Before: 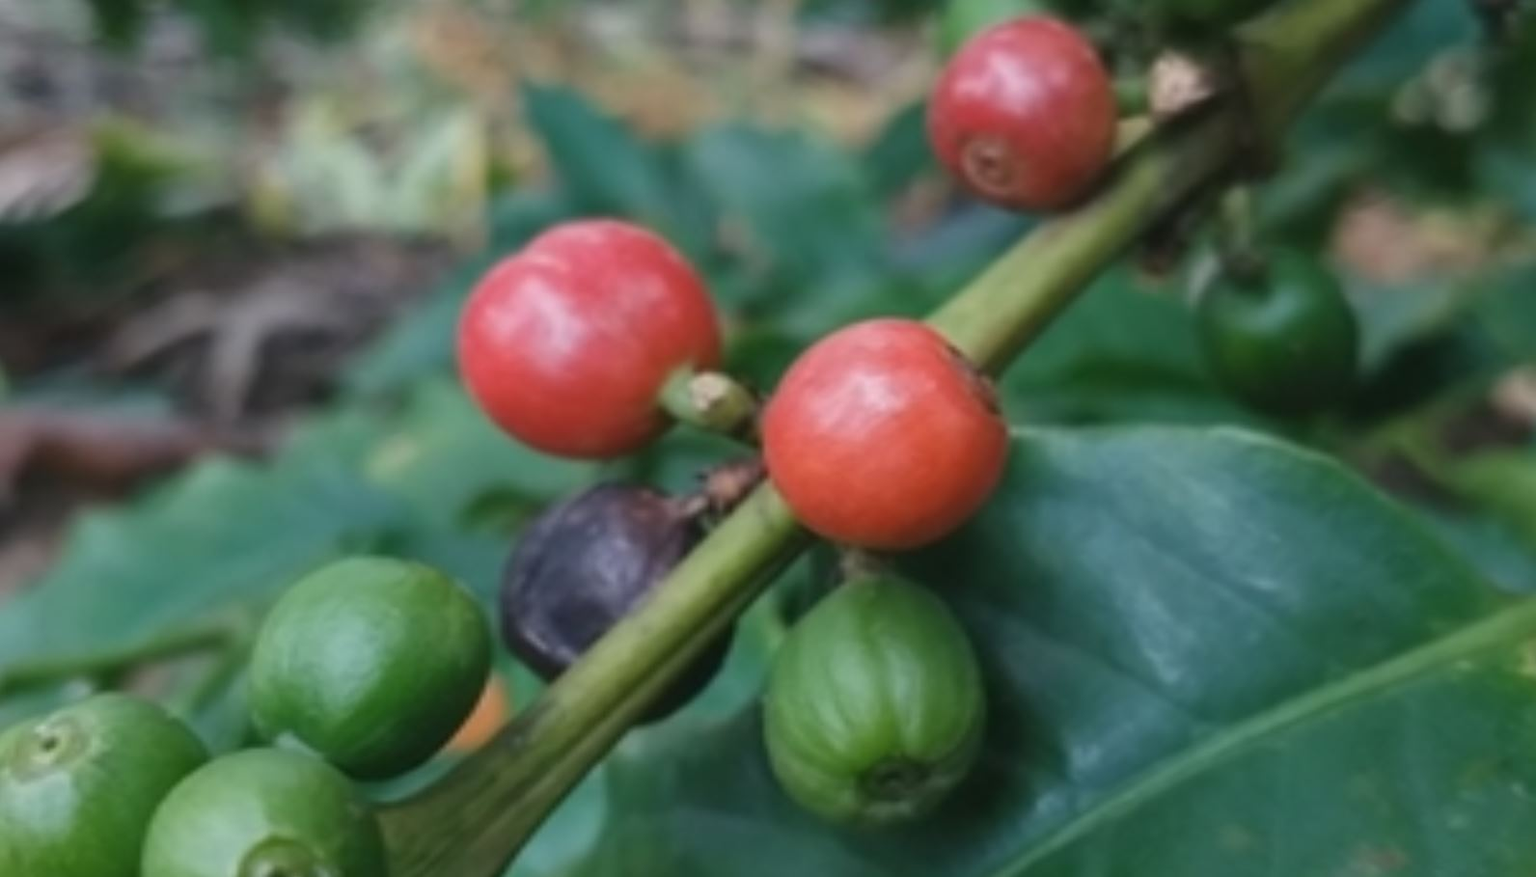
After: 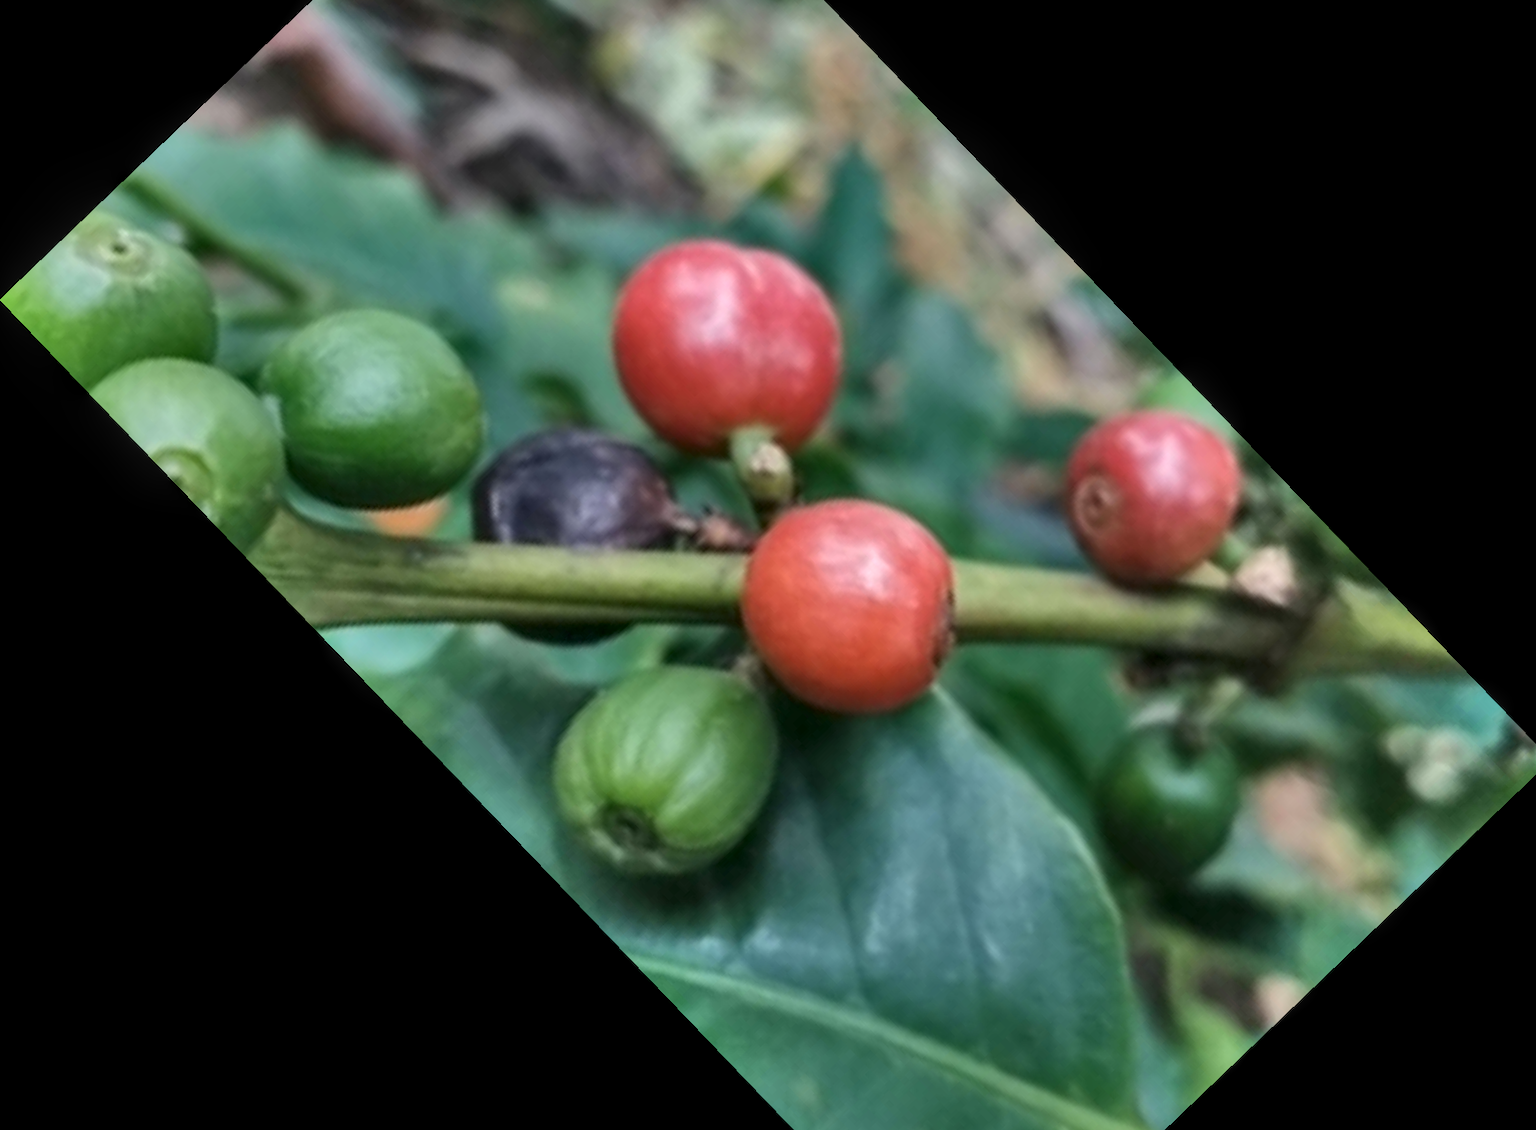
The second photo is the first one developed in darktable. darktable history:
crop and rotate: angle -46.26°, top 16.234%, right 0.912%, bottom 11.704%
shadows and highlights: shadows 60, soften with gaussian
local contrast: highlights 61%, detail 143%, midtone range 0.428
